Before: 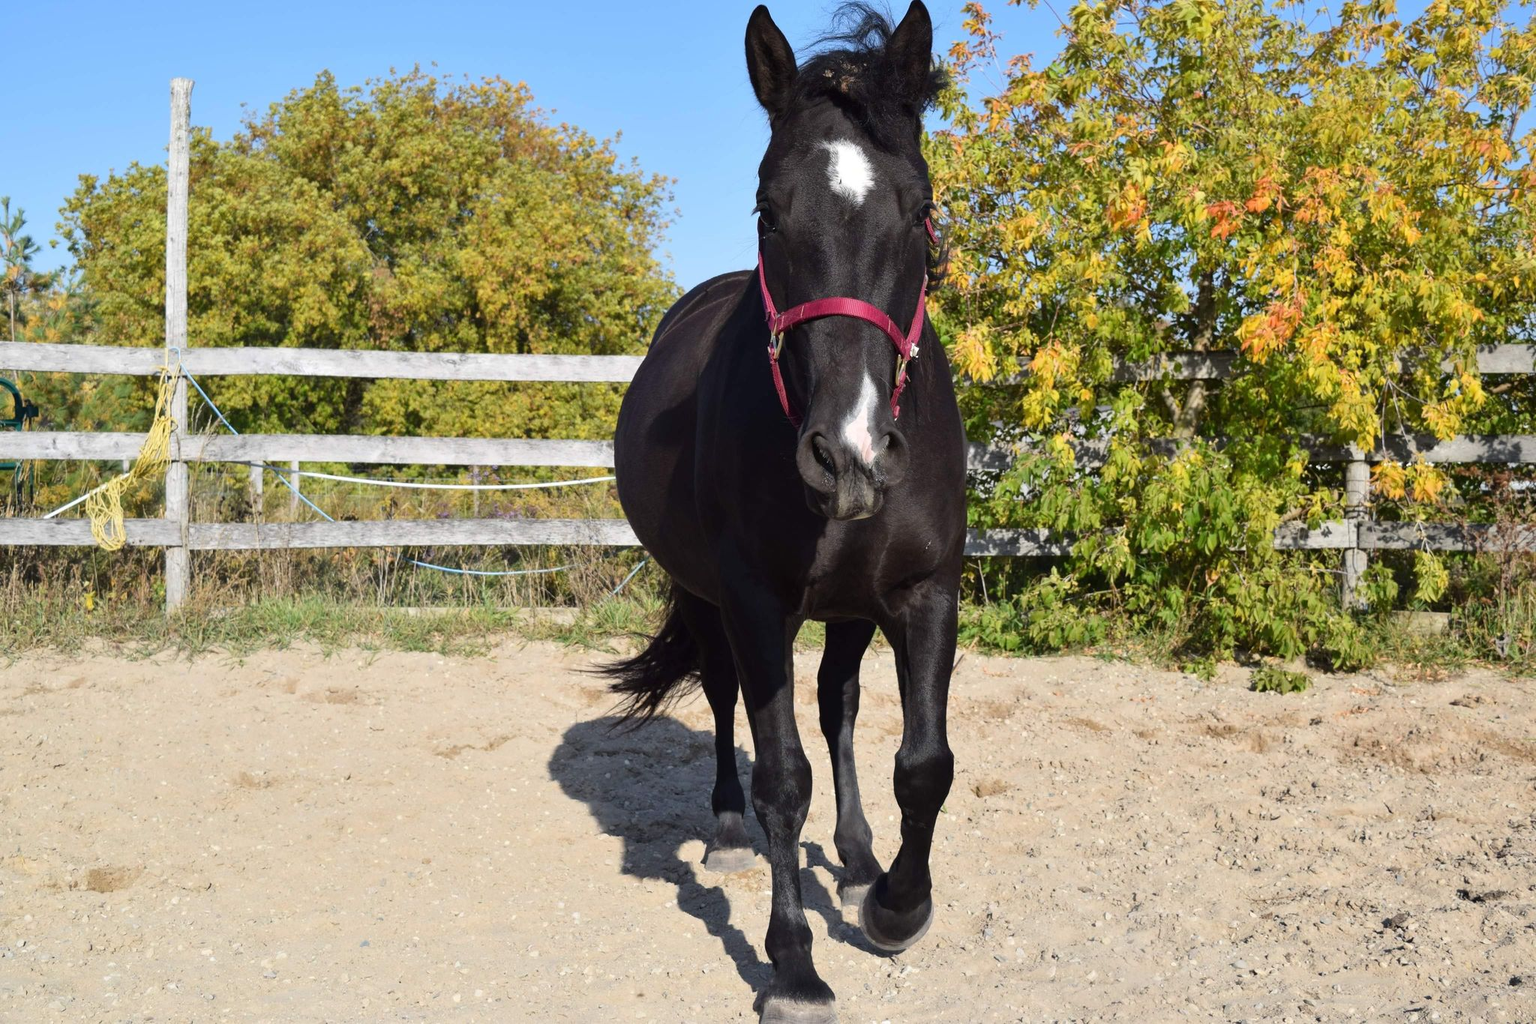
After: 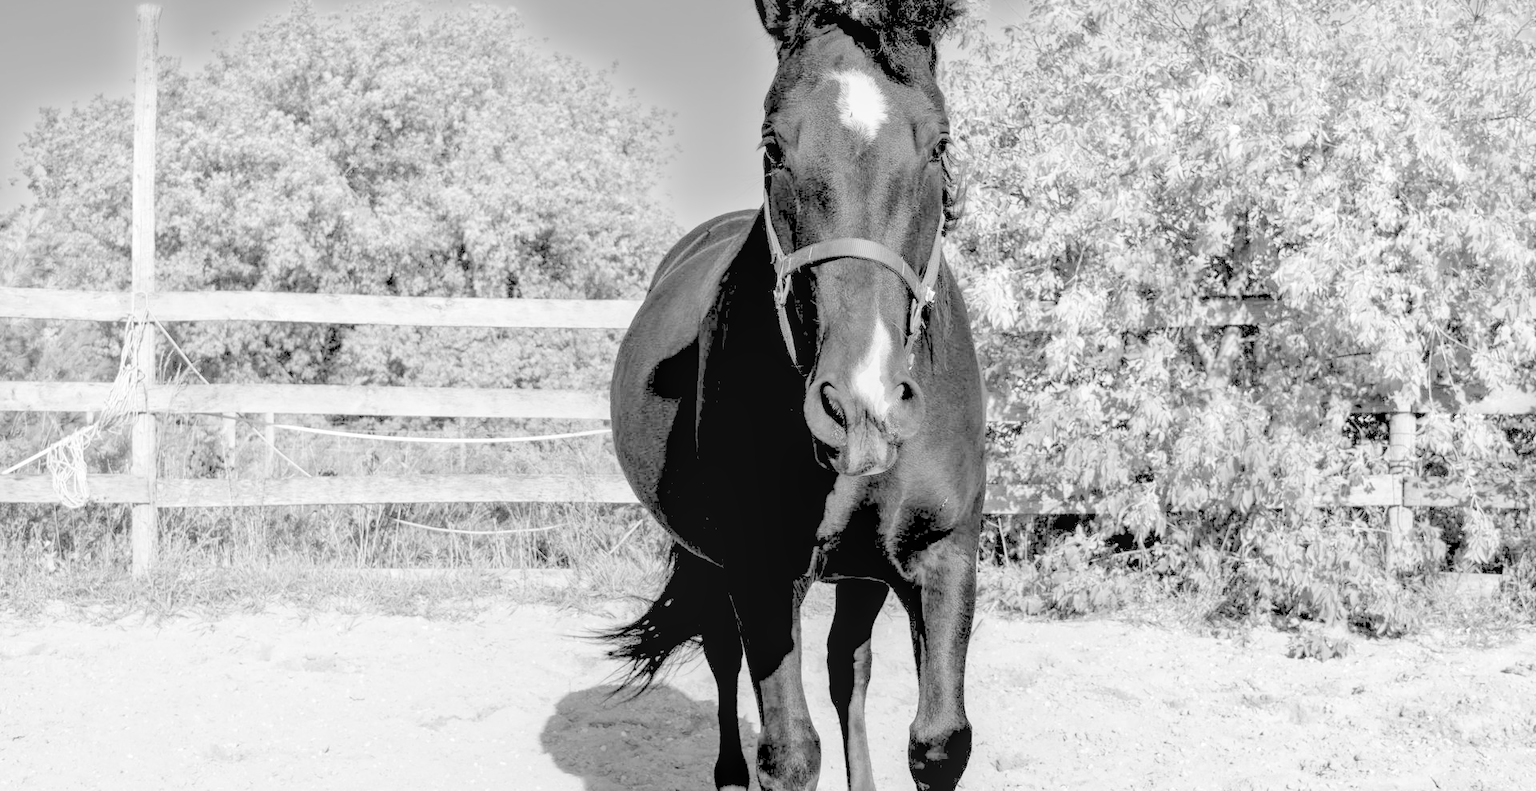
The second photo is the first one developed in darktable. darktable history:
rgb levels: levels [[0.01, 0.419, 0.839], [0, 0.5, 1], [0, 0.5, 1]]
crop: left 2.737%, top 7.287%, right 3.421%, bottom 20.179%
monochrome: a 26.22, b 42.67, size 0.8
contrast brightness saturation: brightness 1
local contrast: on, module defaults
exposure: black level correction 0.001, exposure 0.191 EV, compensate highlight preservation false
